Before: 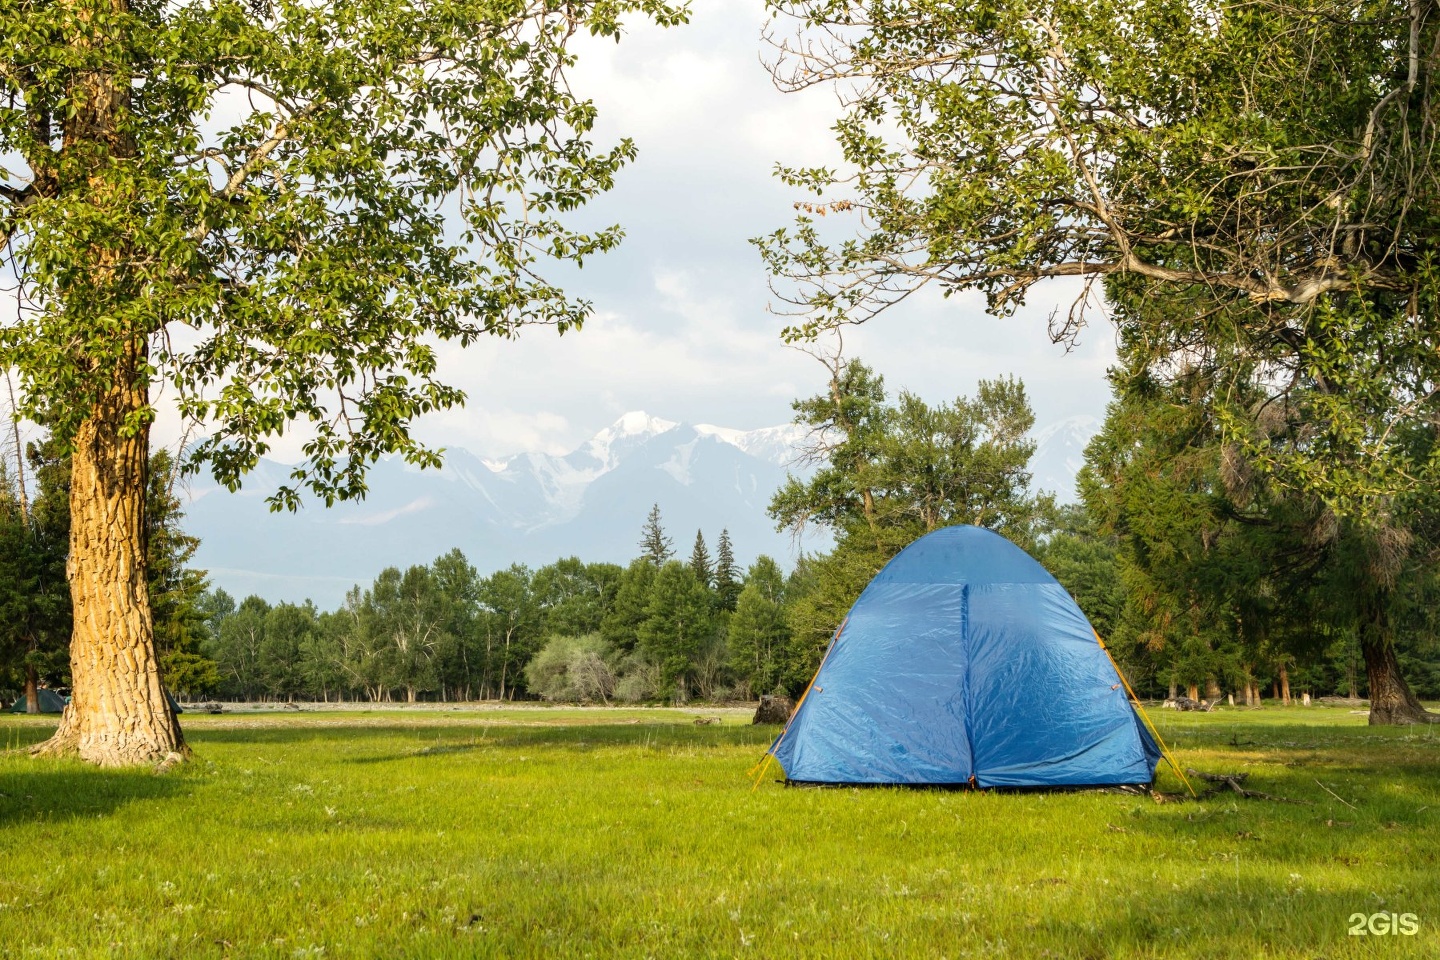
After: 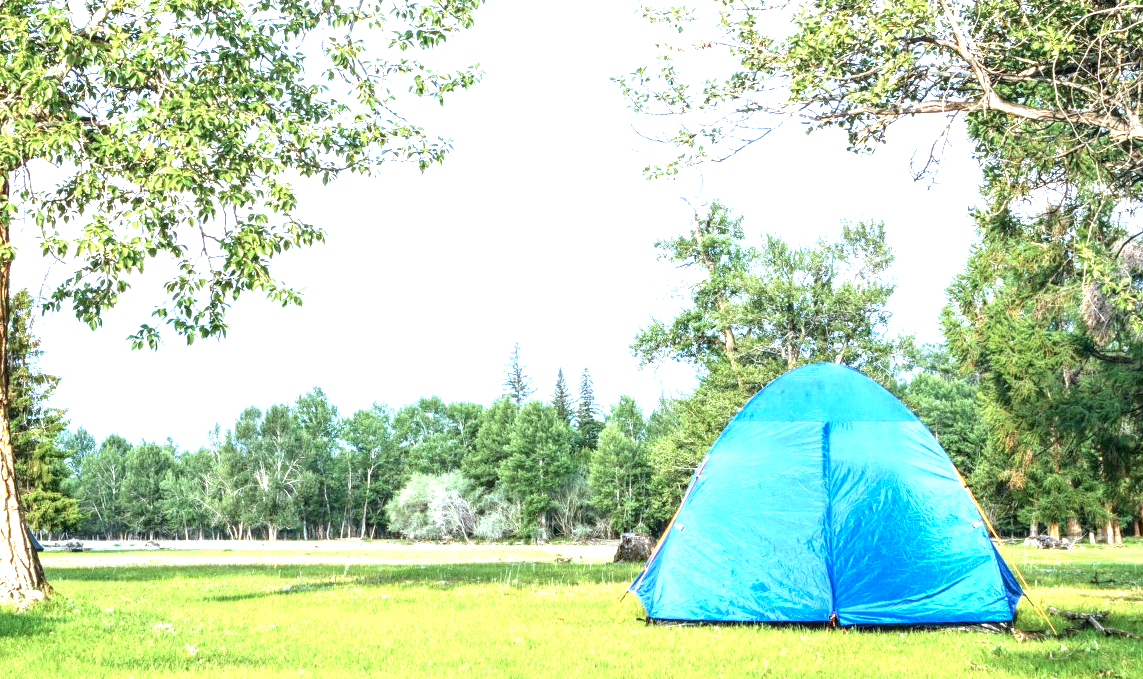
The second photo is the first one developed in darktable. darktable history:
rotate and perspective: automatic cropping original format, crop left 0, crop top 0
exposure: black level correction 0.001, exposure 1.735 EV, compensate highlight preservation false
color calibration: illuminant as shot in camera, adaptation linear Bradford (ICC v4), x 0.406, y 0.405, temperature 3570.35 K, saturation algorithm version 1 (2020)
crop: left 9.712%, top 16.928%, right 10.845%, bottom 12.332%
local contrast: on, module defaults
